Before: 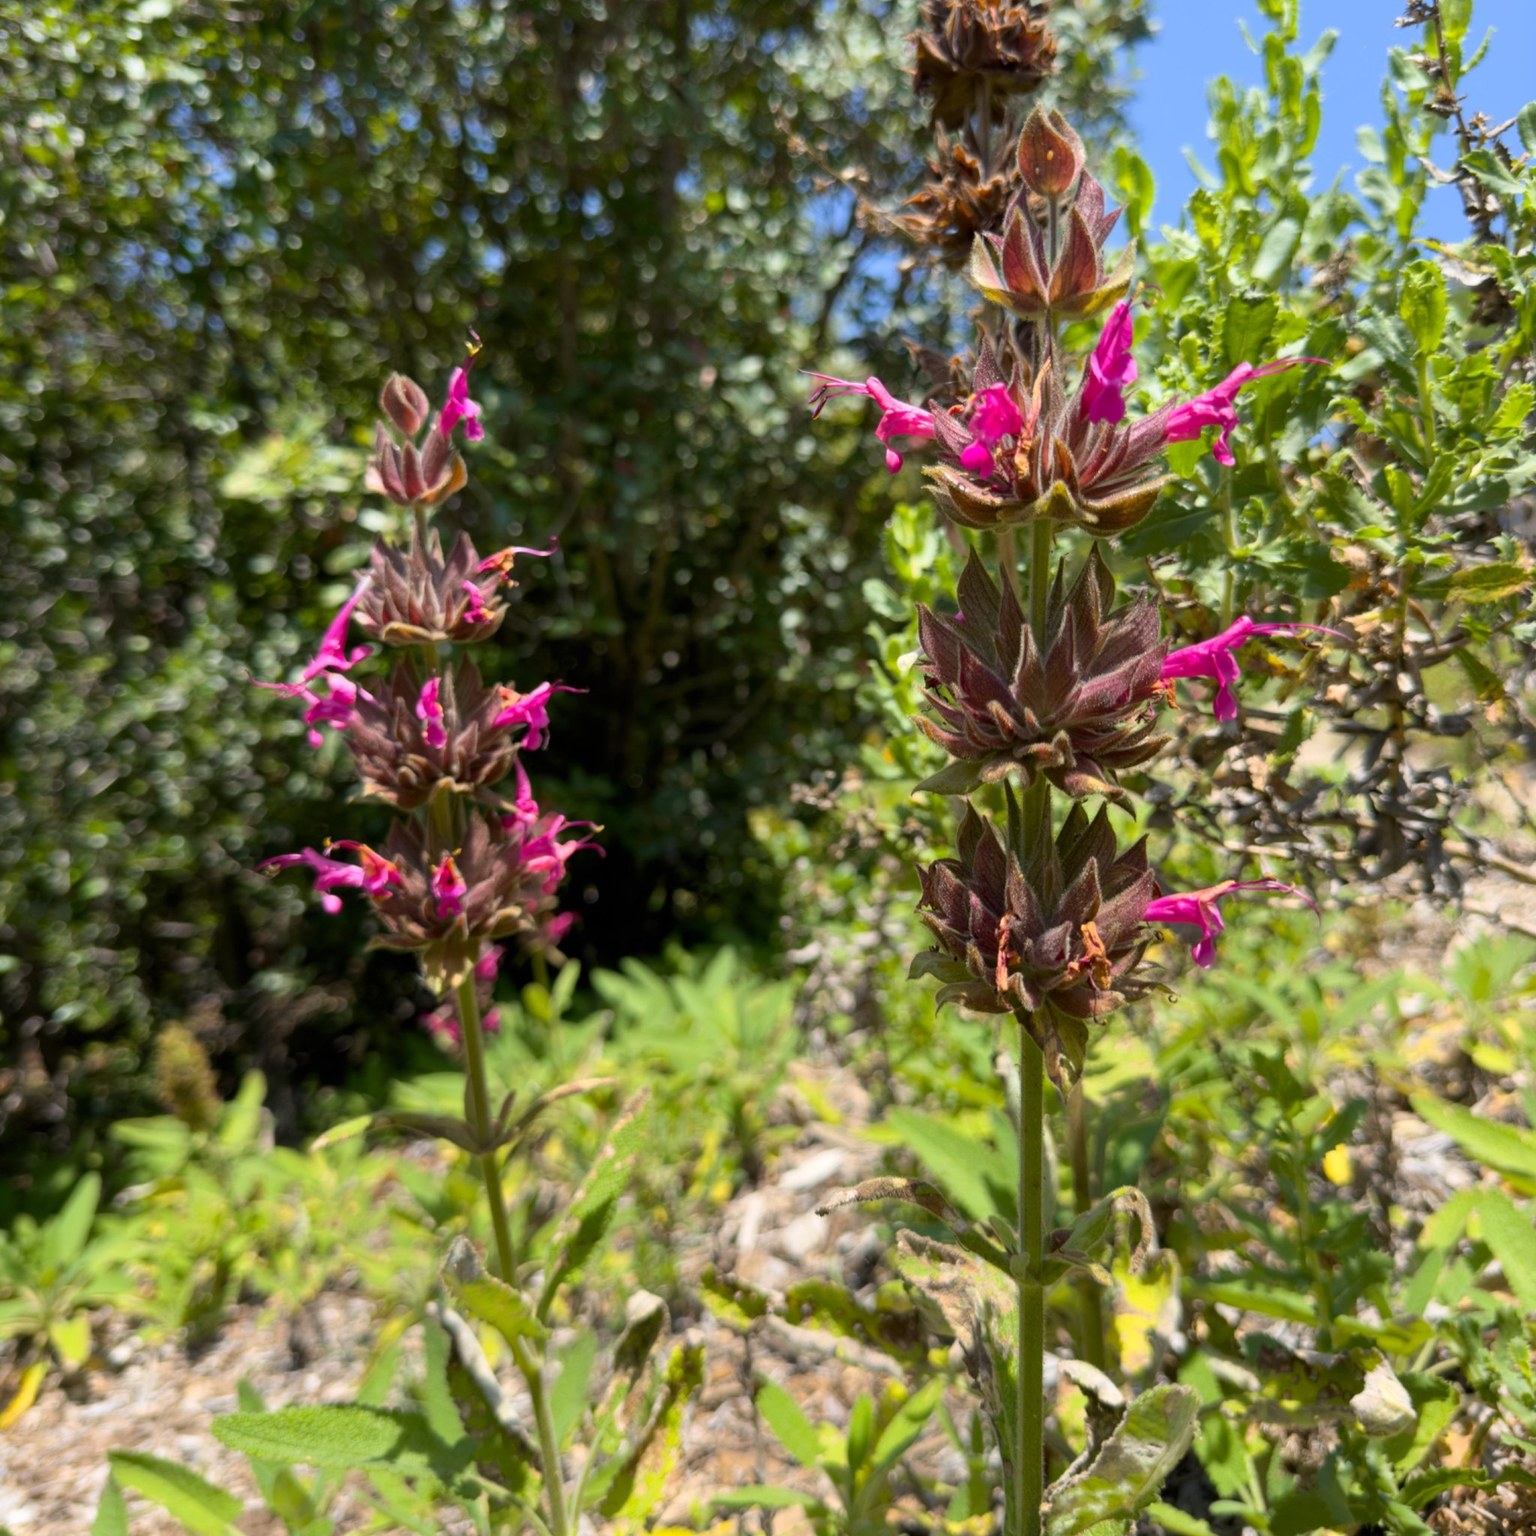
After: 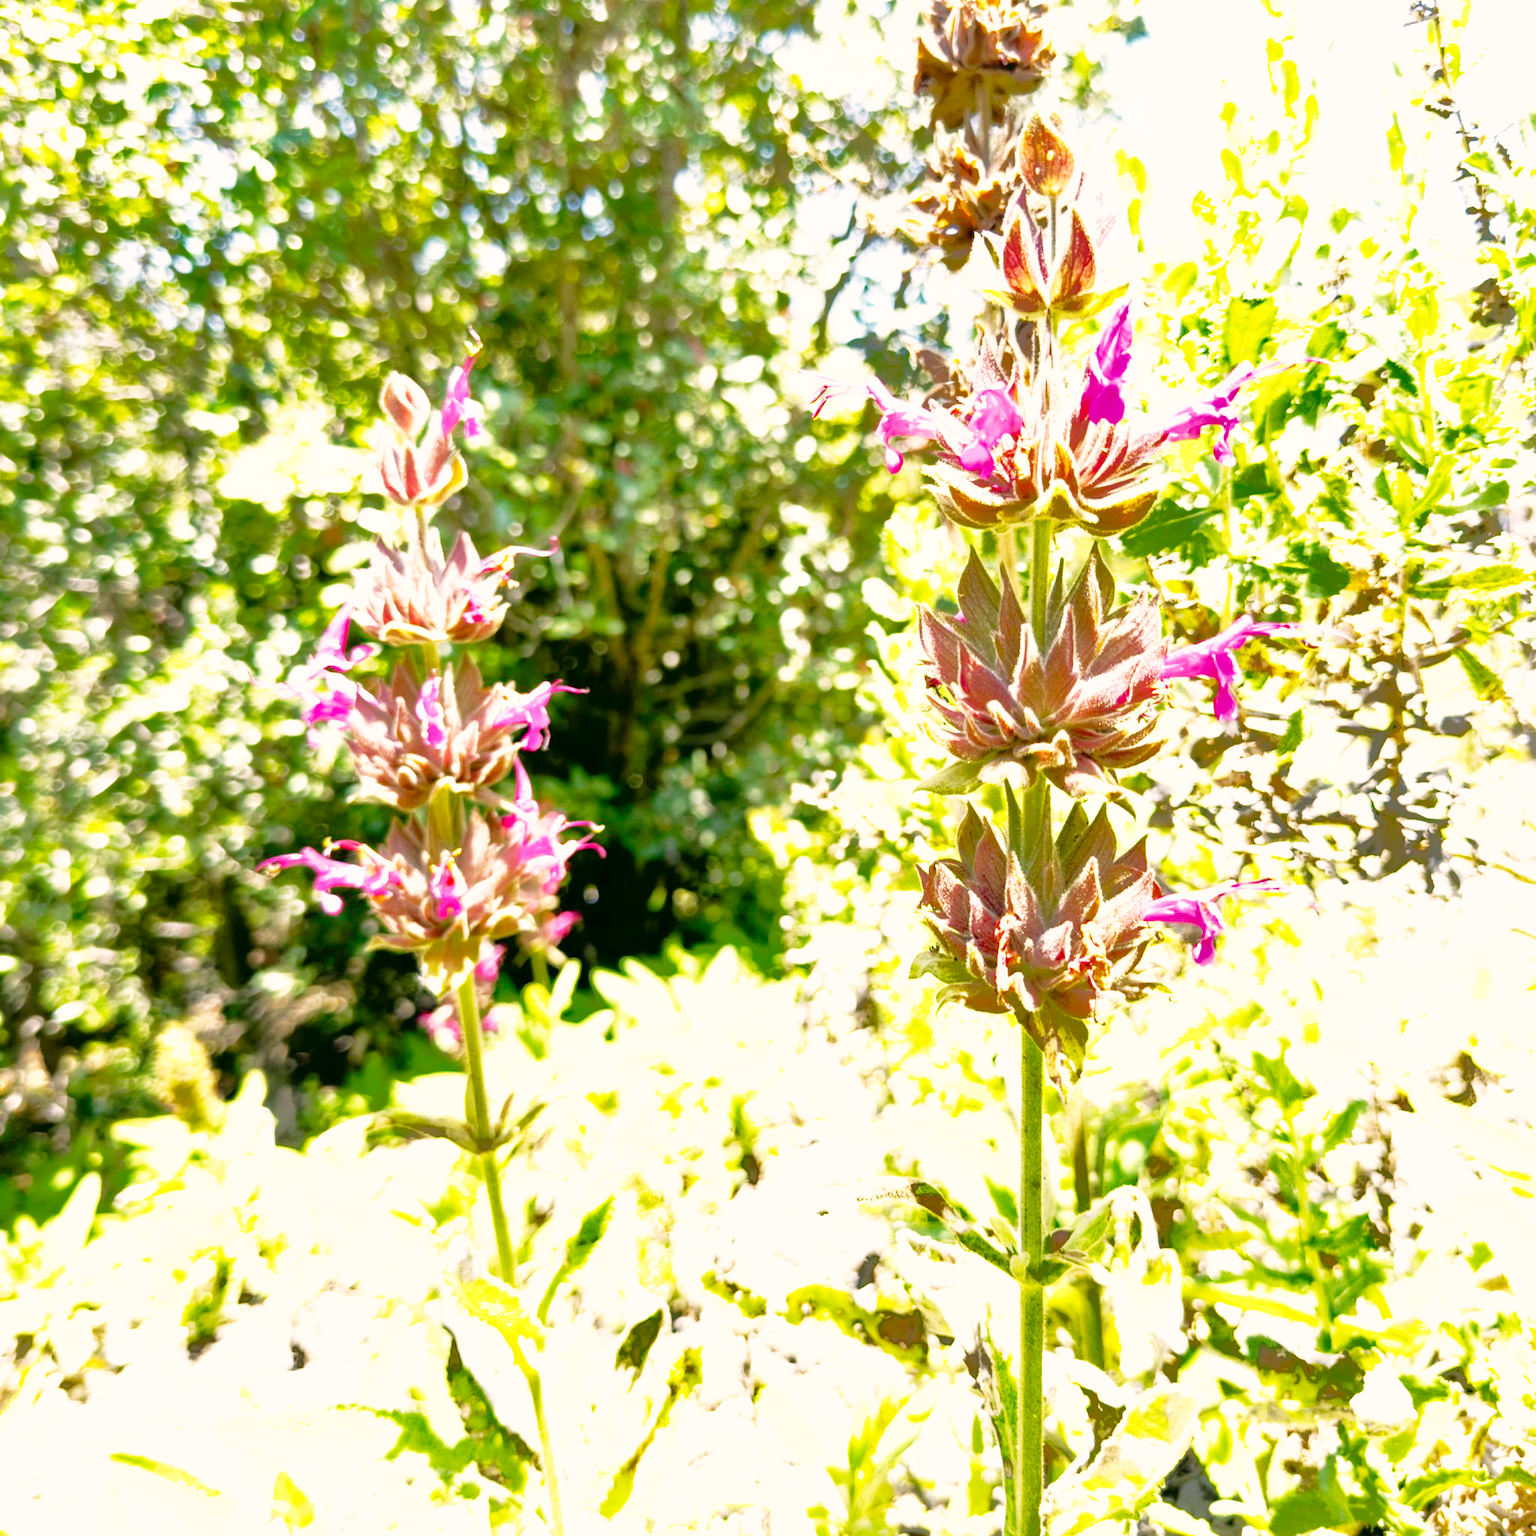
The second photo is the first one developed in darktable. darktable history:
color correction: highlights a* 4.55, highlights b* 4.97, shadows a* -8.02, shadows b* 4.89
base curve: curves: ch0 [(0, 0) (0.012, 0.01) (0.073, 0.168) (0.31, 0.711) (0.645, 0.957) (1, 1)], preserve colors none
shadows and highlights: shadows 39.9, highlights -59.82
exposure: black level correction 0, exposure 2.131 EV, compensate exposure bias true, compensate highlight preservation false
